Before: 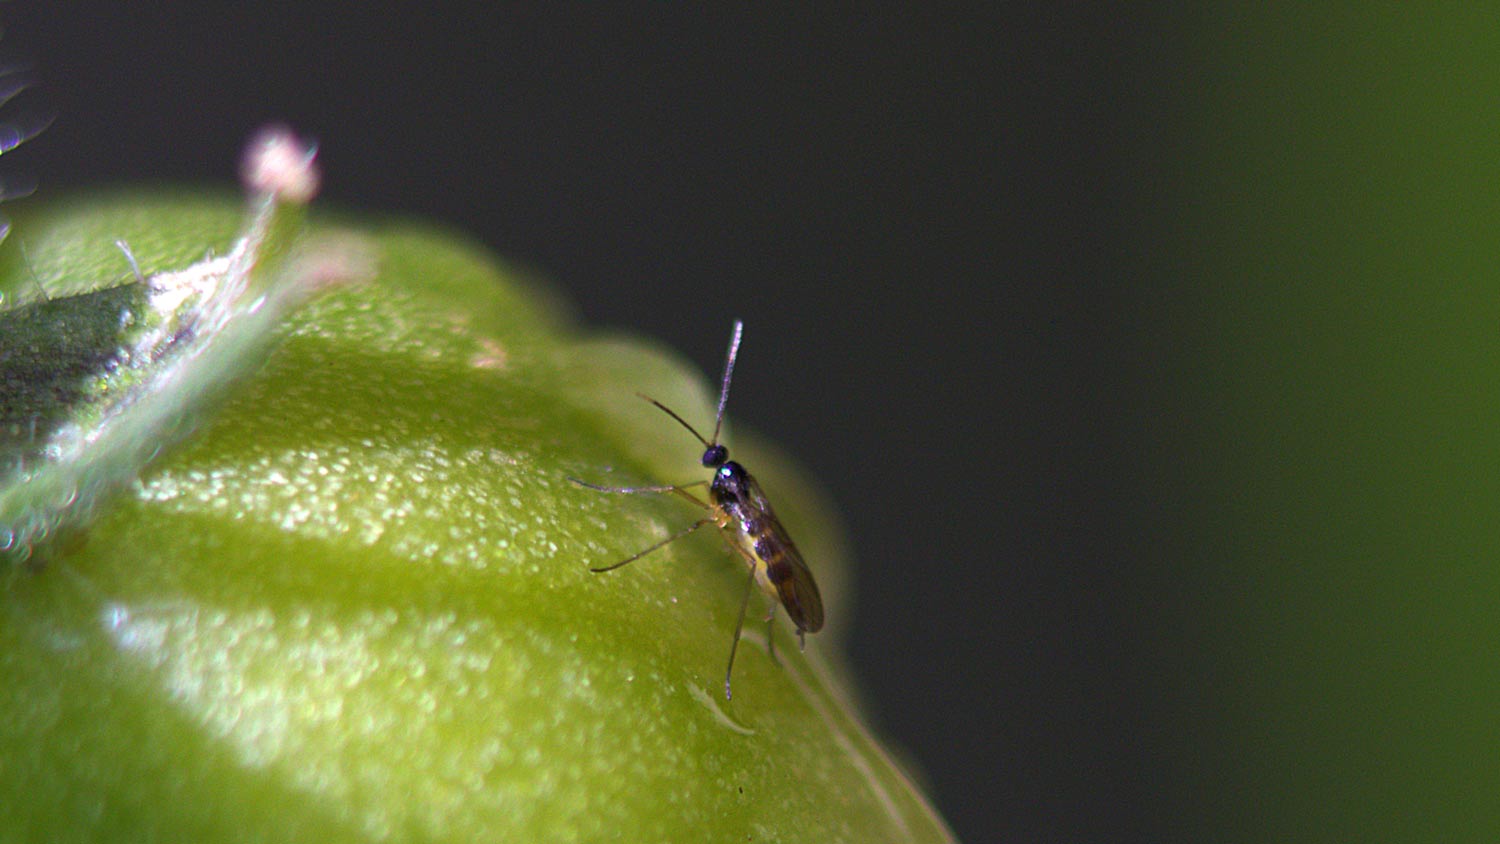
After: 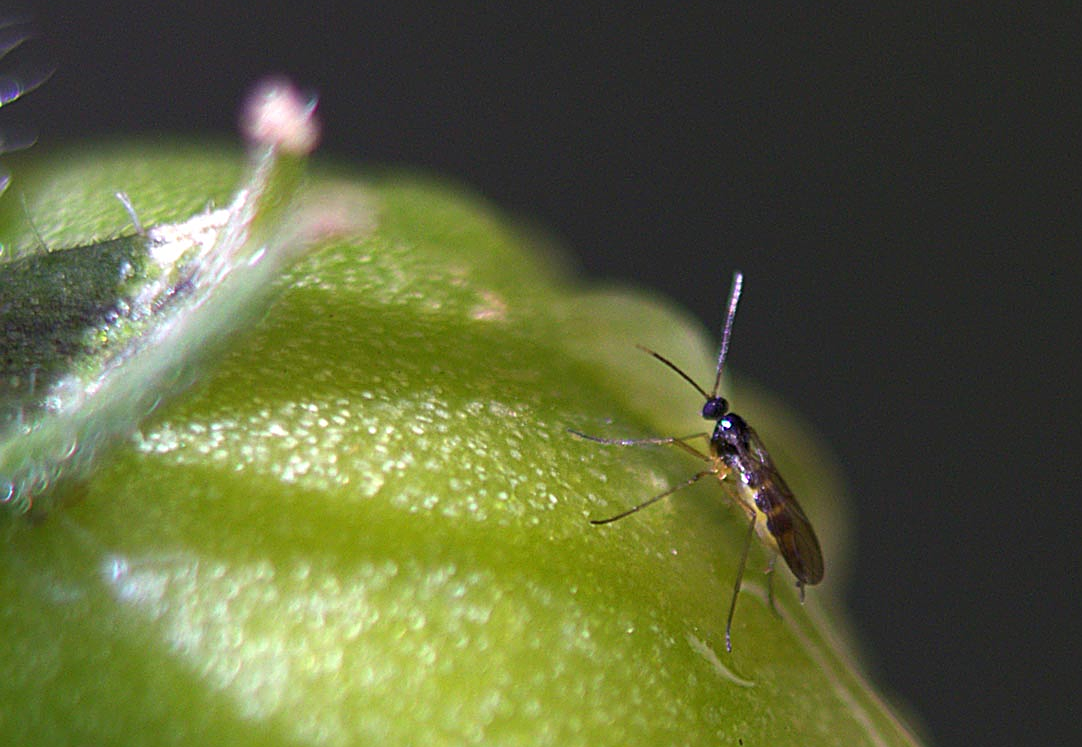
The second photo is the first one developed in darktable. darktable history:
crop: top 5.79%, right 27.841%, bottom 5.589%
sharpen: on, module defaults
